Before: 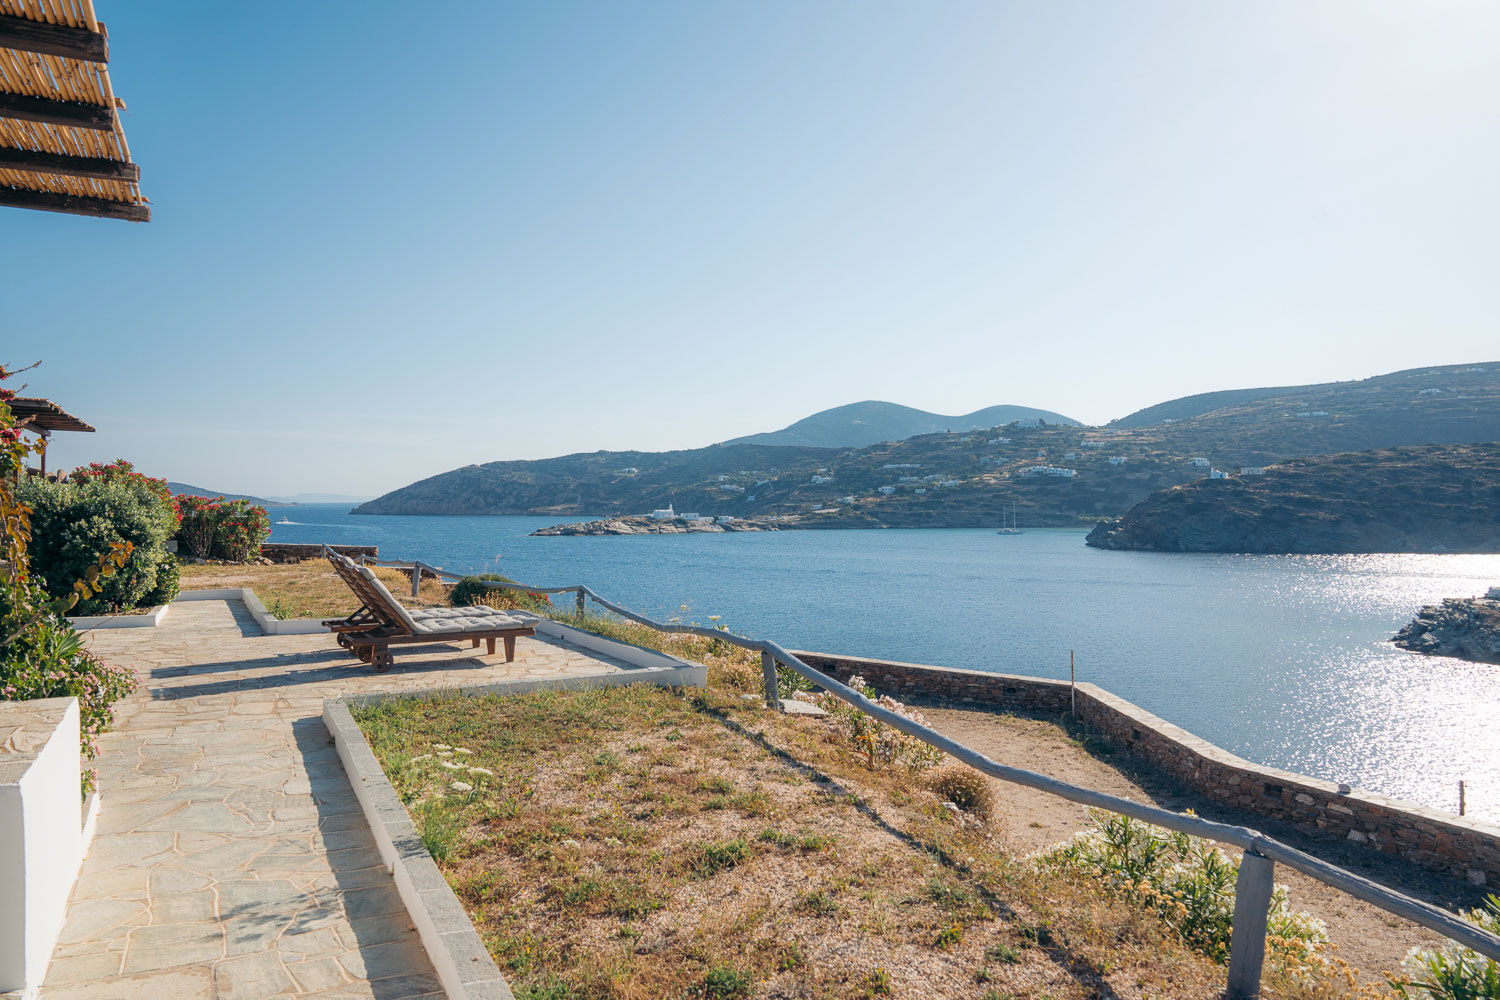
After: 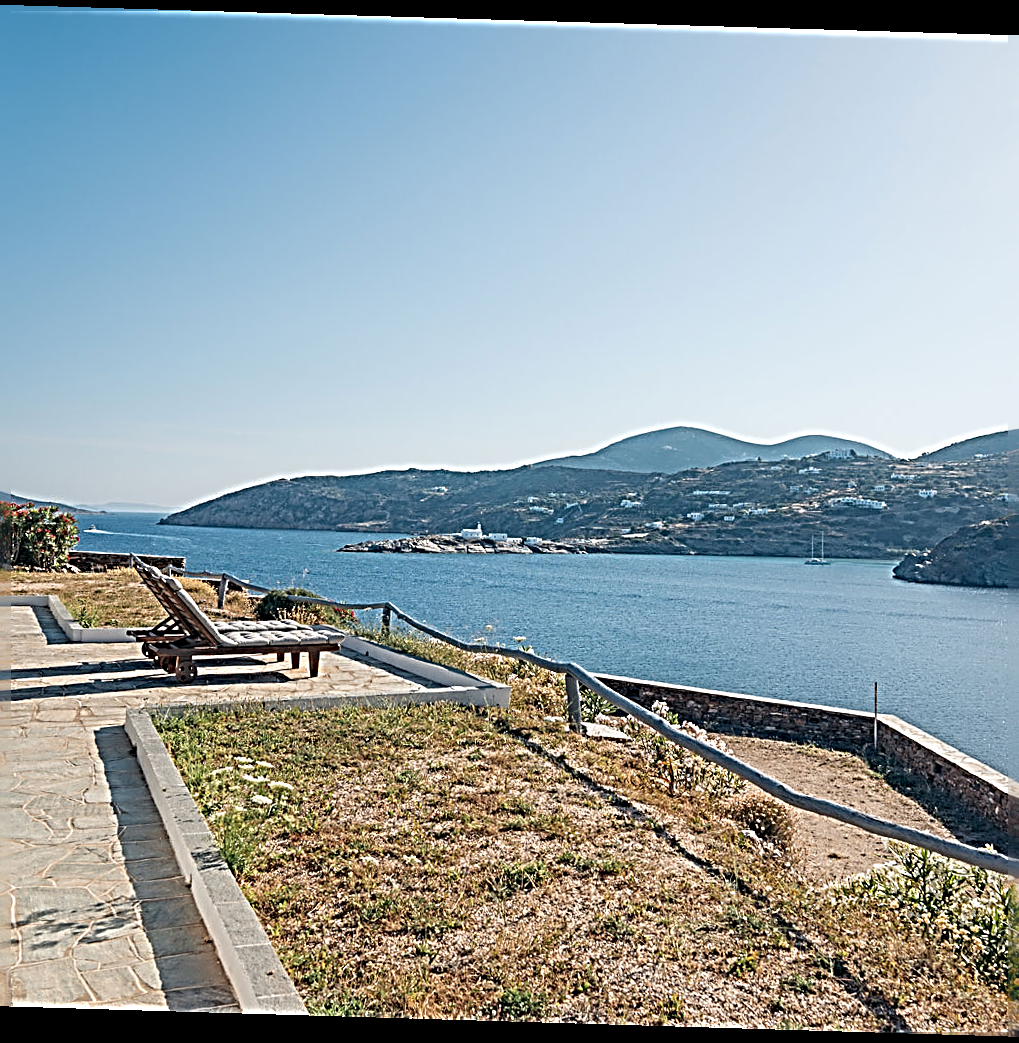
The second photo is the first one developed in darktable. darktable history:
sharpen: radius 4.001, amount 2
crop and rotate: left 13.537%, right 19.796%
rotate and perspective: rotation 1.72°, automatic cropping off
